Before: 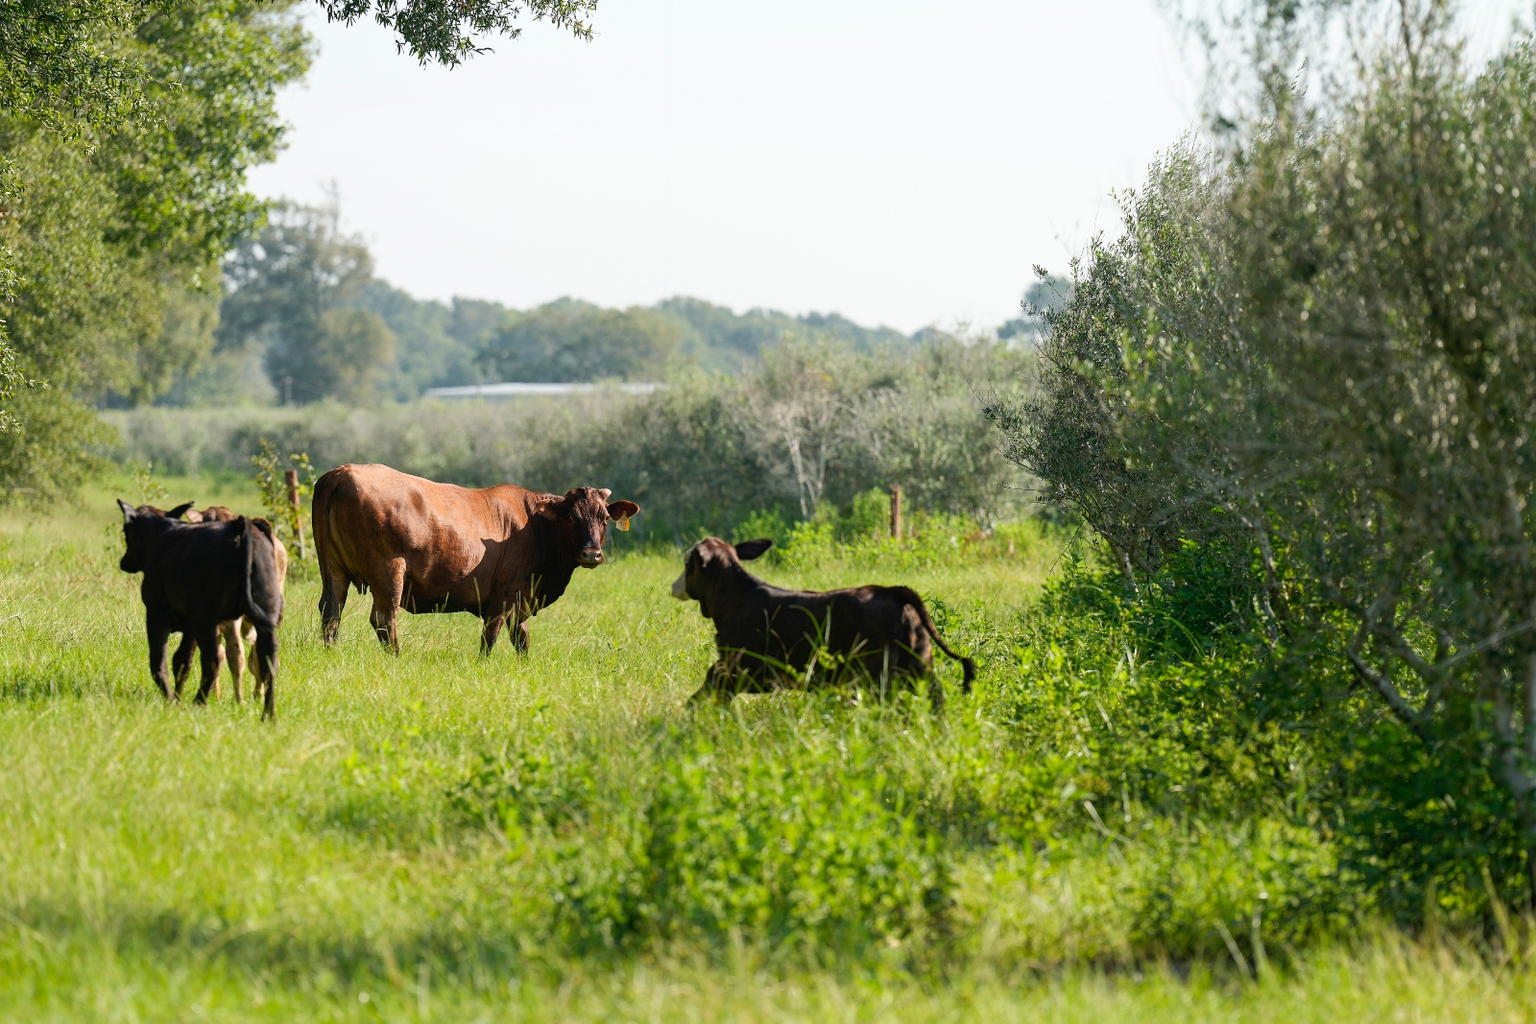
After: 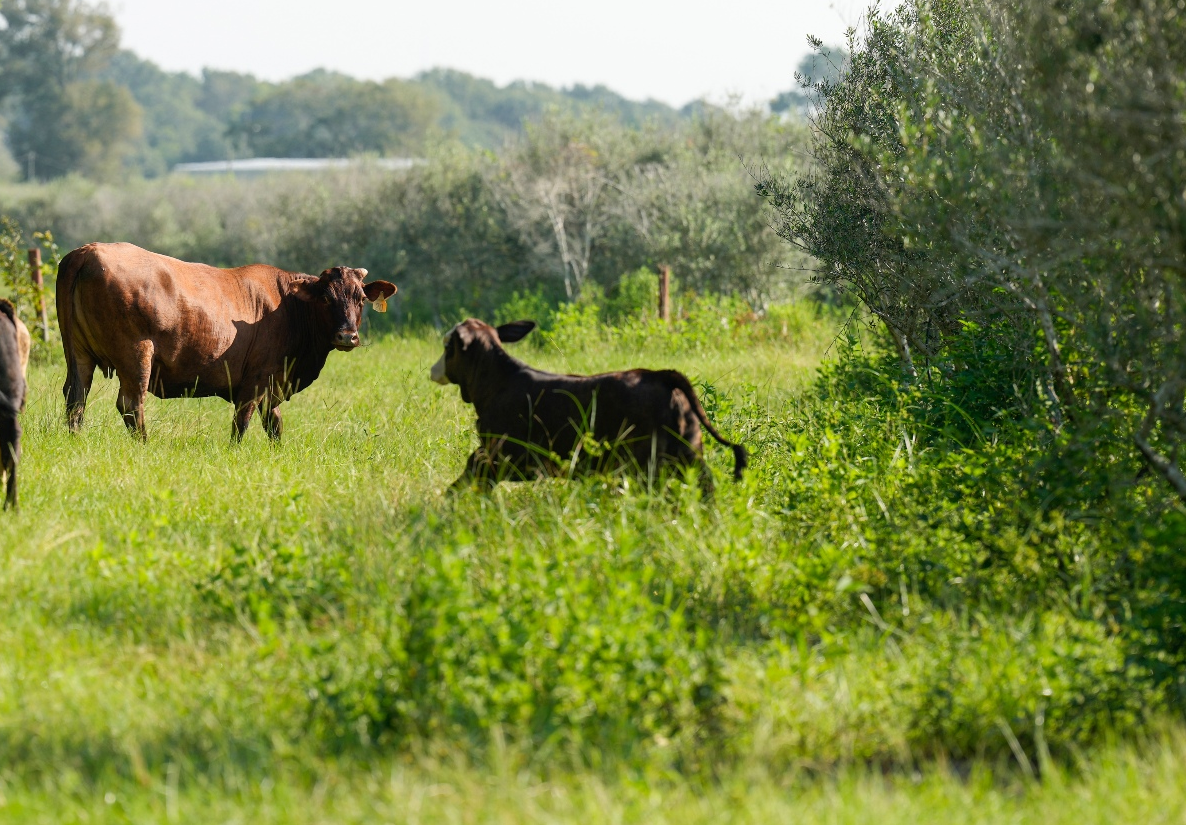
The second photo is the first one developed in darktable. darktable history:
crop: left 16.827%, top 22.606%, right 9.048%
